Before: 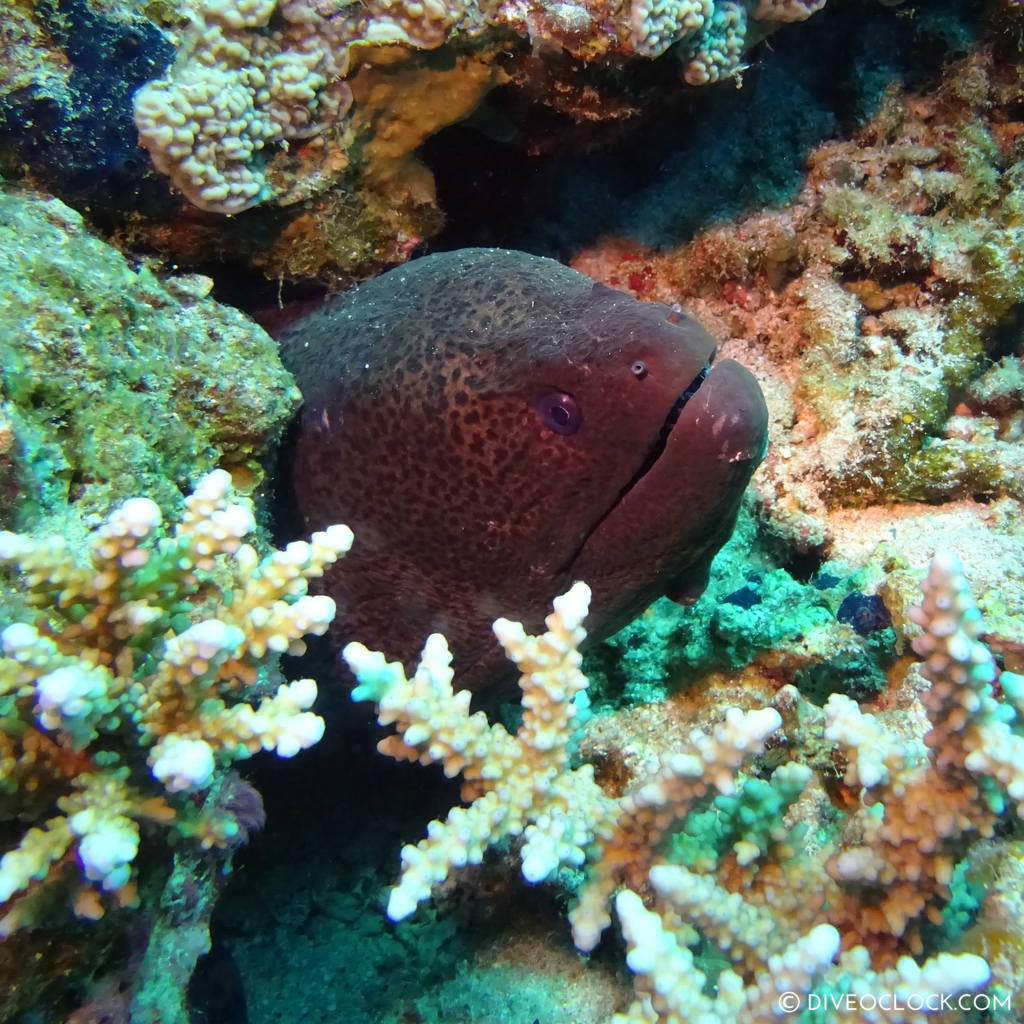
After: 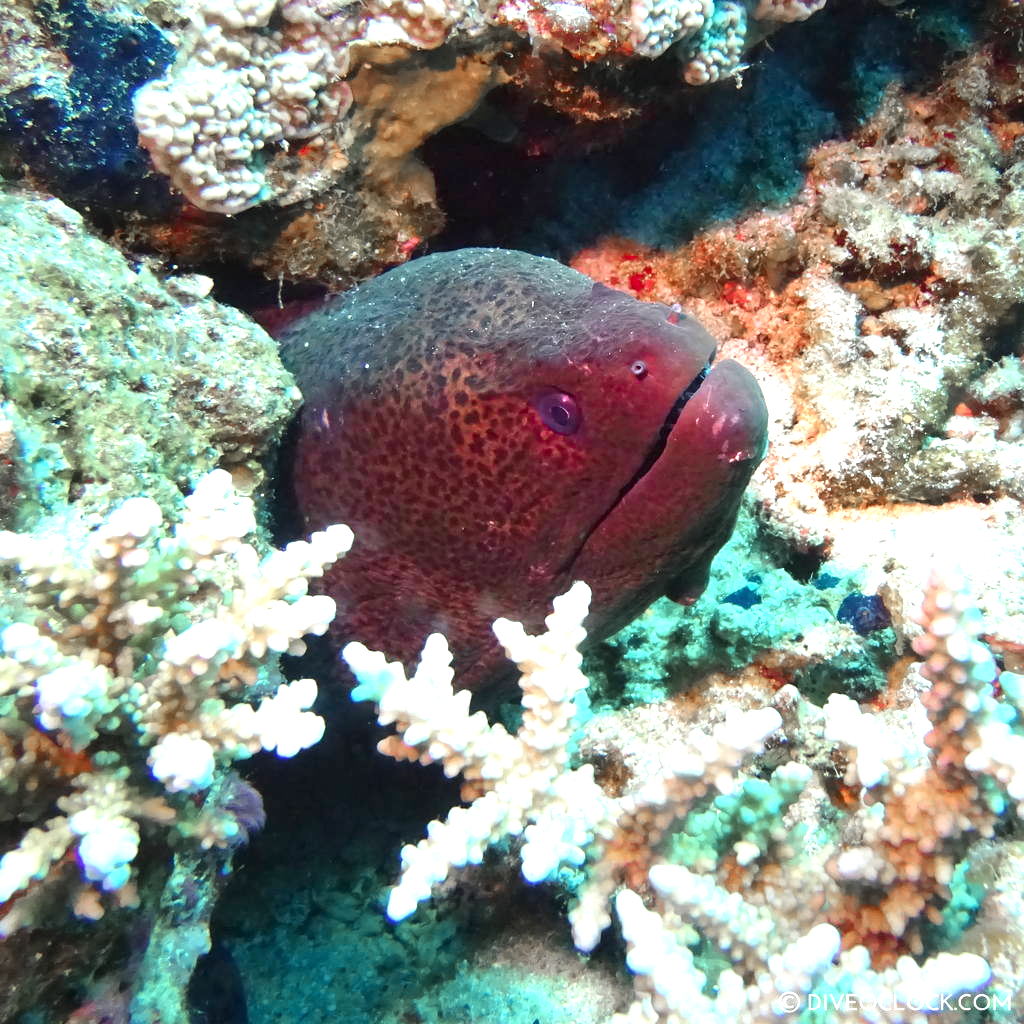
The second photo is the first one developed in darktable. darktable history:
color zones: curves: ch1 [(0, 0.708) (0.088, 0.648) (0.245, 0.187) (0.429, 0.326) (0.571, 0.498) (0.714, 0.5) (0.857, 0.5) (1, 0.708)]
exposure: exposure 1 EV, compensate highlight preservation false
